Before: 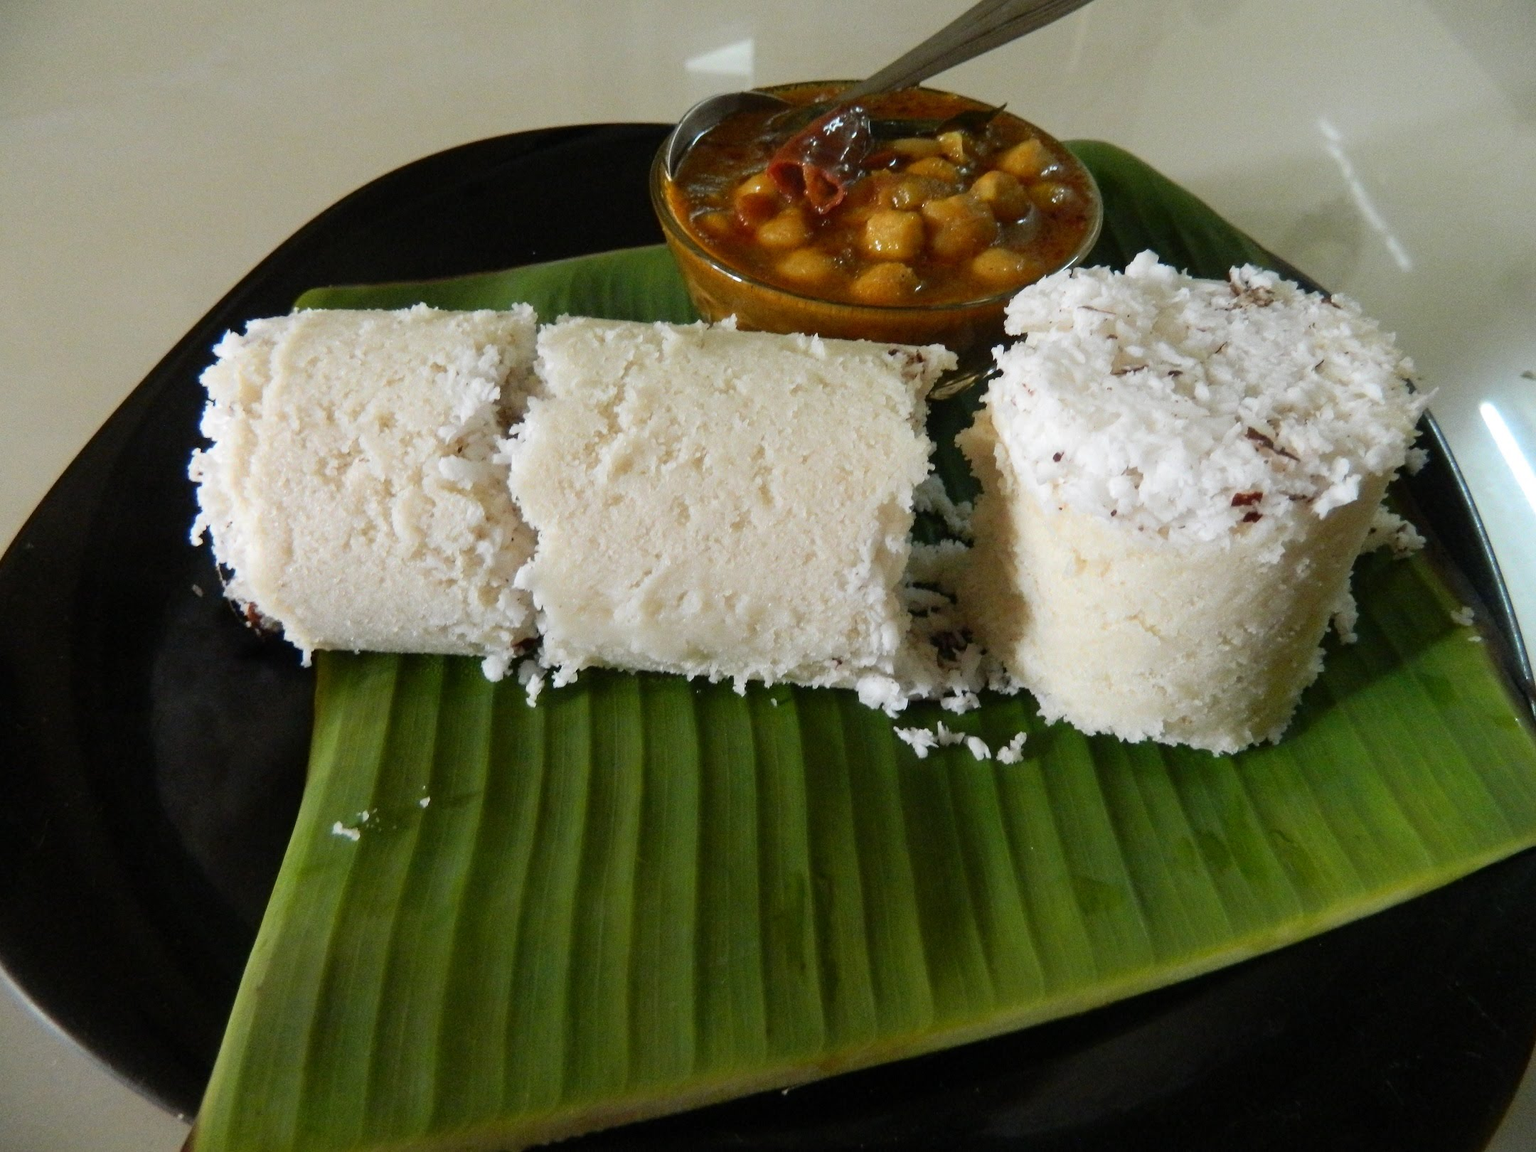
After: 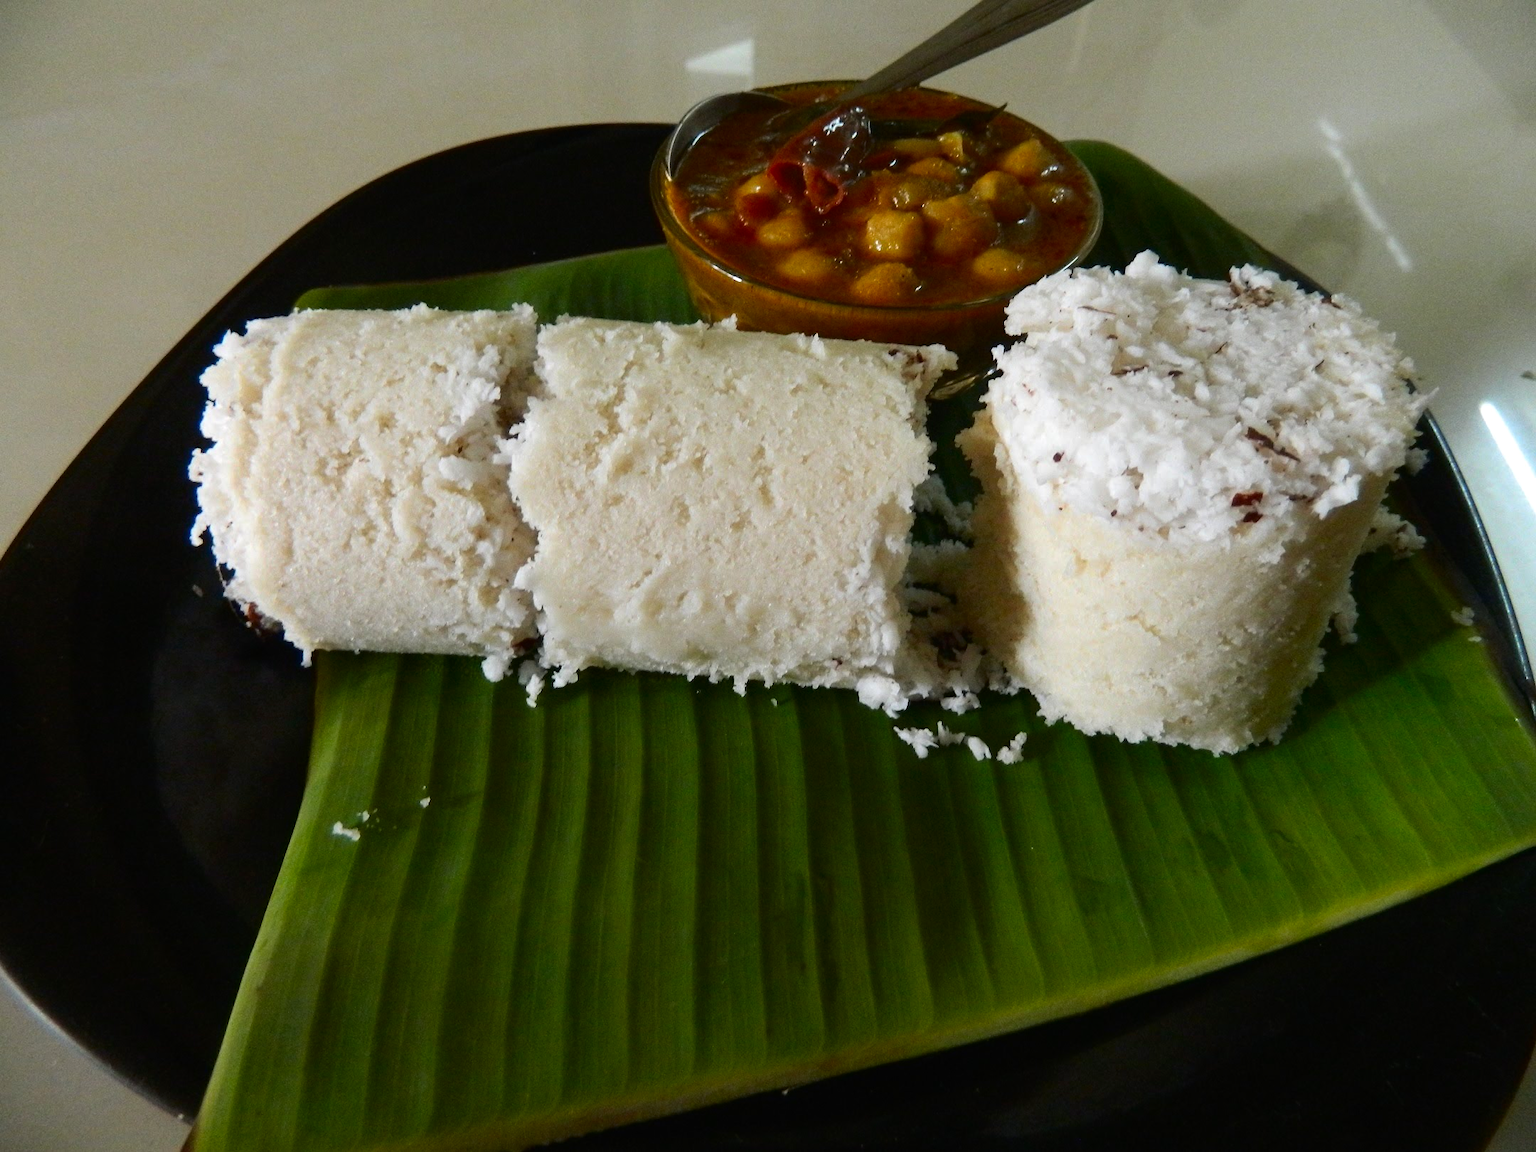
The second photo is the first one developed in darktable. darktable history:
contrast brightness saturation: contrast 0.07, brightness -0.14, saturation 0.11
exposure: black level correction -0.003, exposure 0.04 EV, compensate highlight preservation false
